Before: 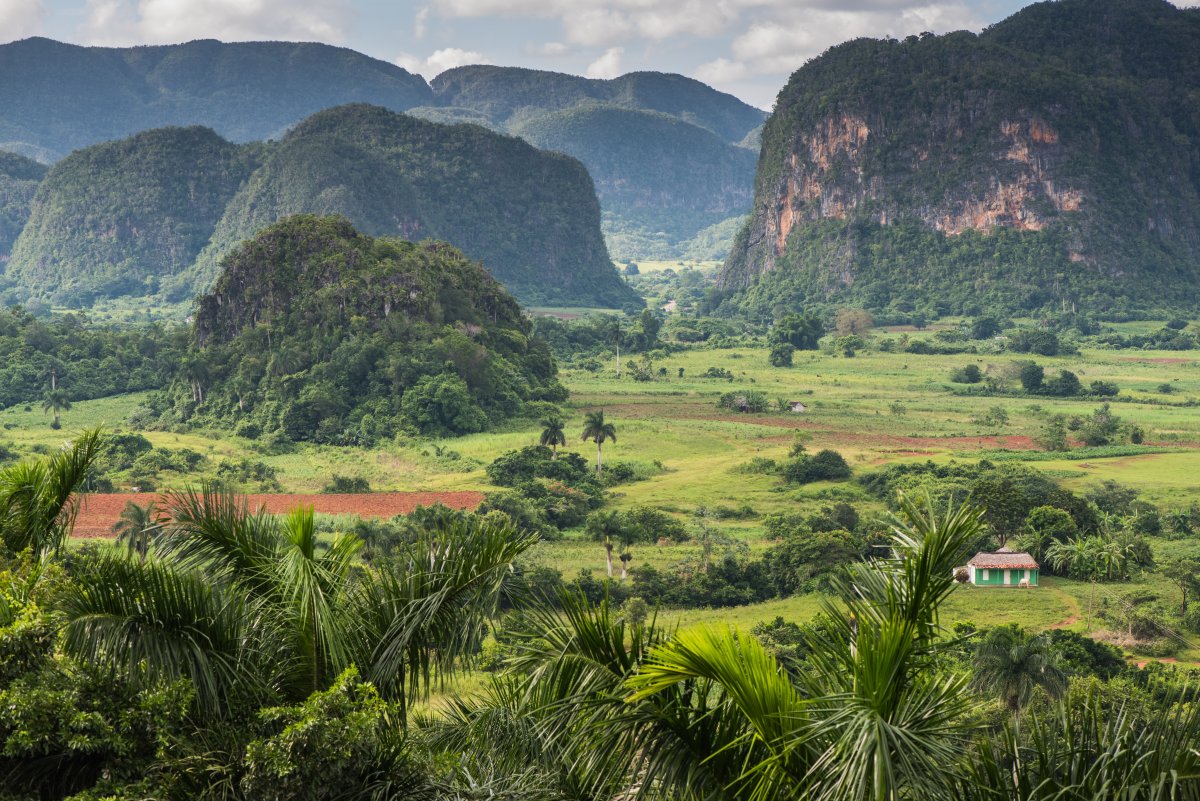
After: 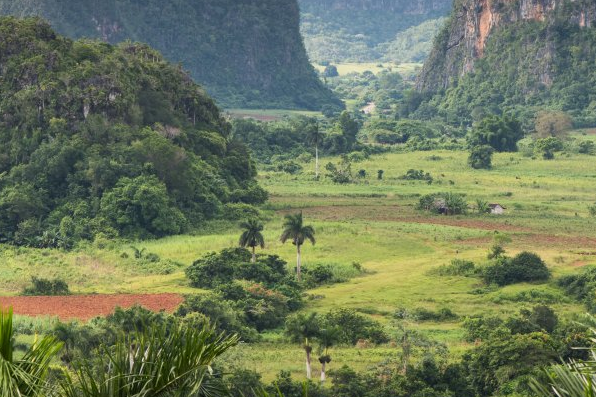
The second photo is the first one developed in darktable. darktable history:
crop: left 25.138%, top 24.838%, right 25.145%, bottom 25.559%
